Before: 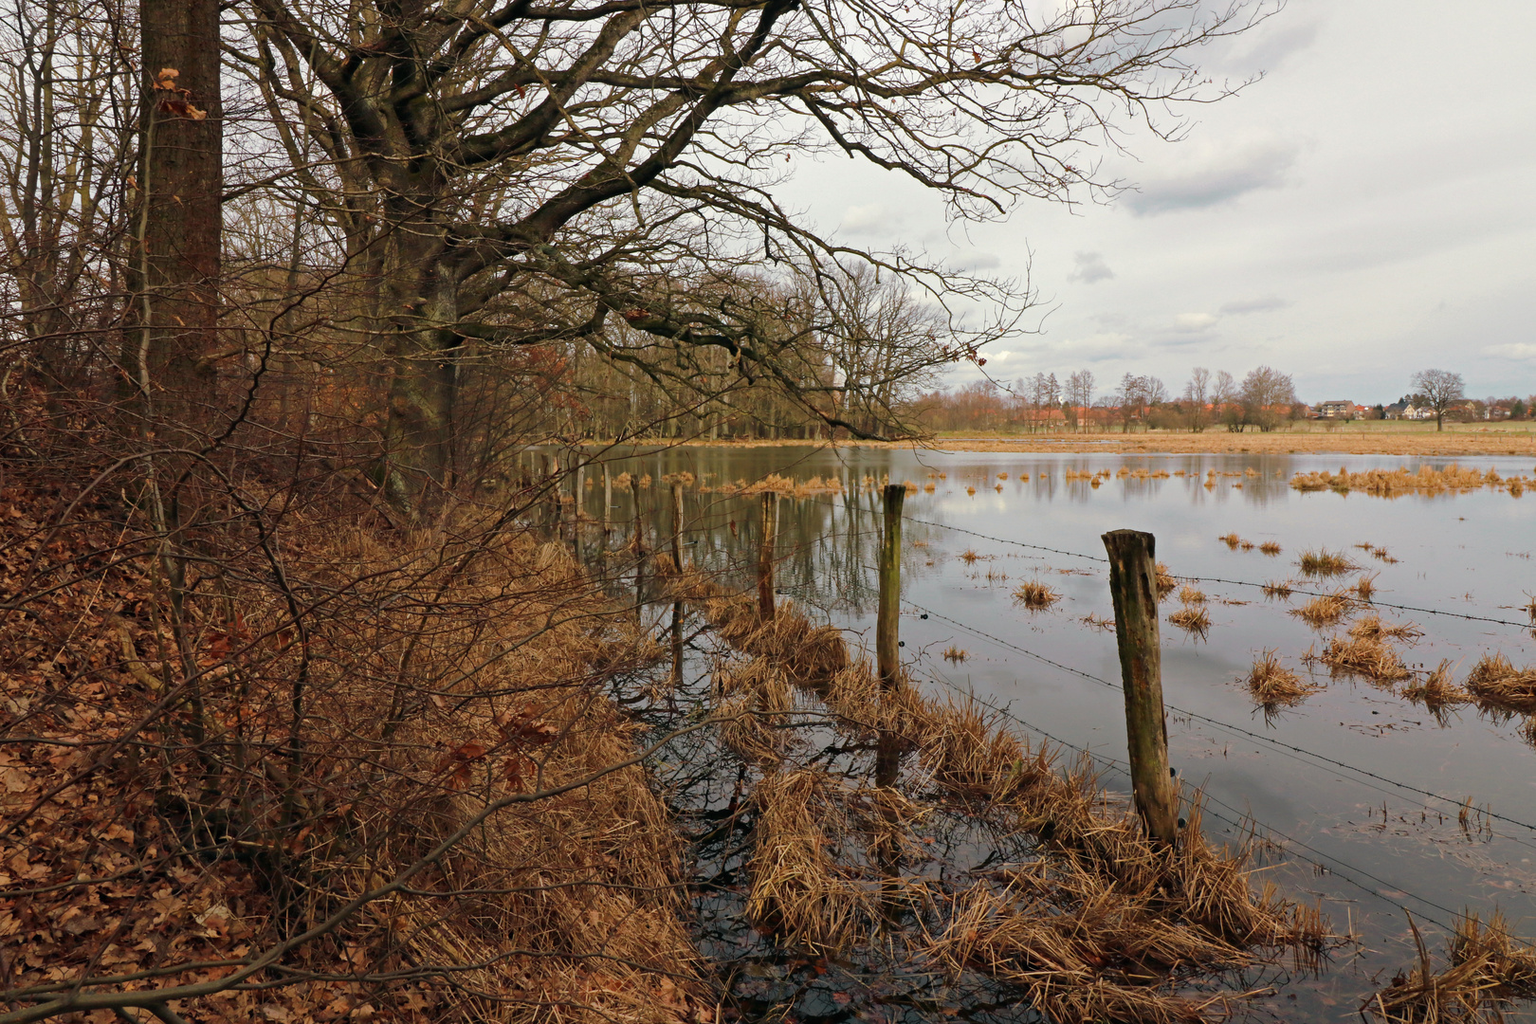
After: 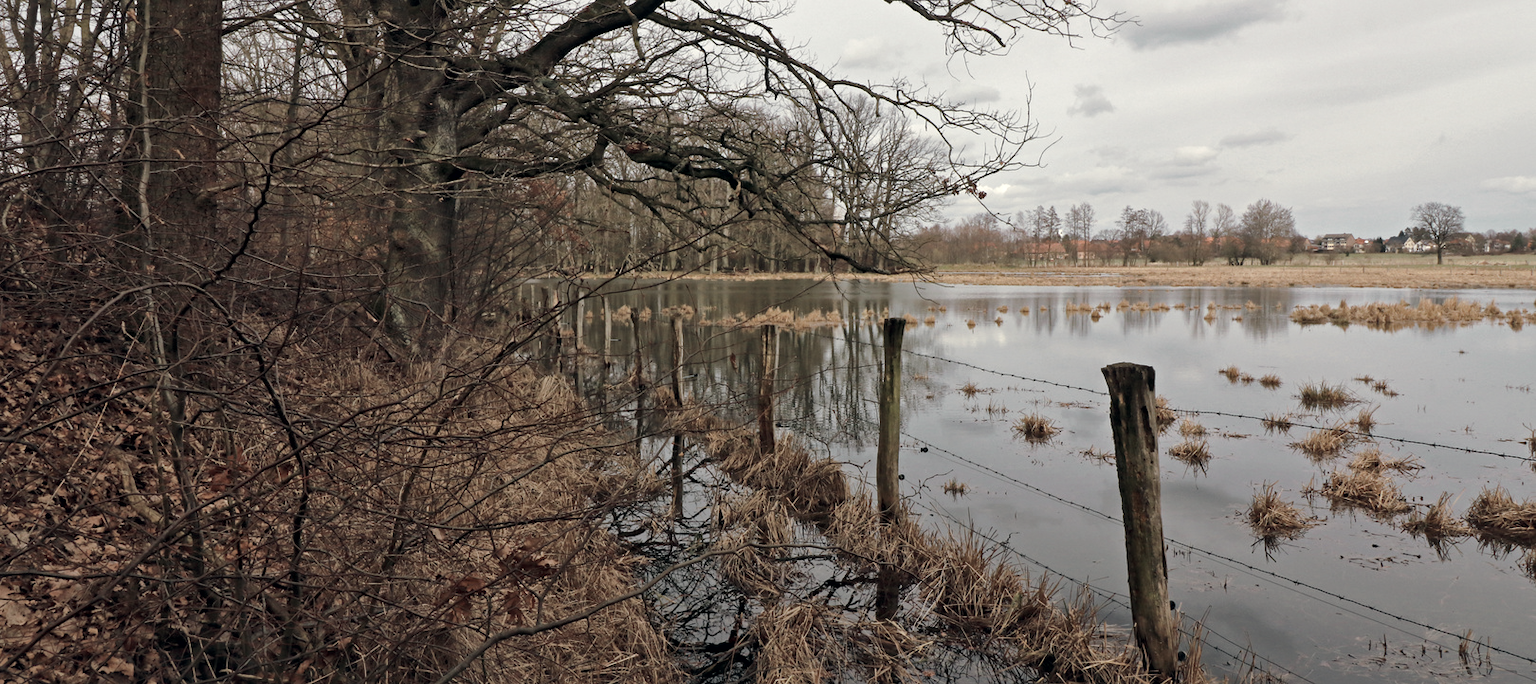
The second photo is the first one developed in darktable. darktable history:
crop: top 16.378%, bottom 16.698%
color correction: highlights a* 0.254, highlights b* 2.71, shadows a* -1.15, shadows b* -4.57
local contrast: mode bilateral grid, contrast 30, coarseness 25, midtone range 0.2
color zones: curves: ch1 [(0, 0.292) (0.001, 0.292) (0.2, 0.264) (0.4, 0.248) (0.6, 0.248) (0.8, 0.264) (0.999, 0.292) (1, 0.292)]
